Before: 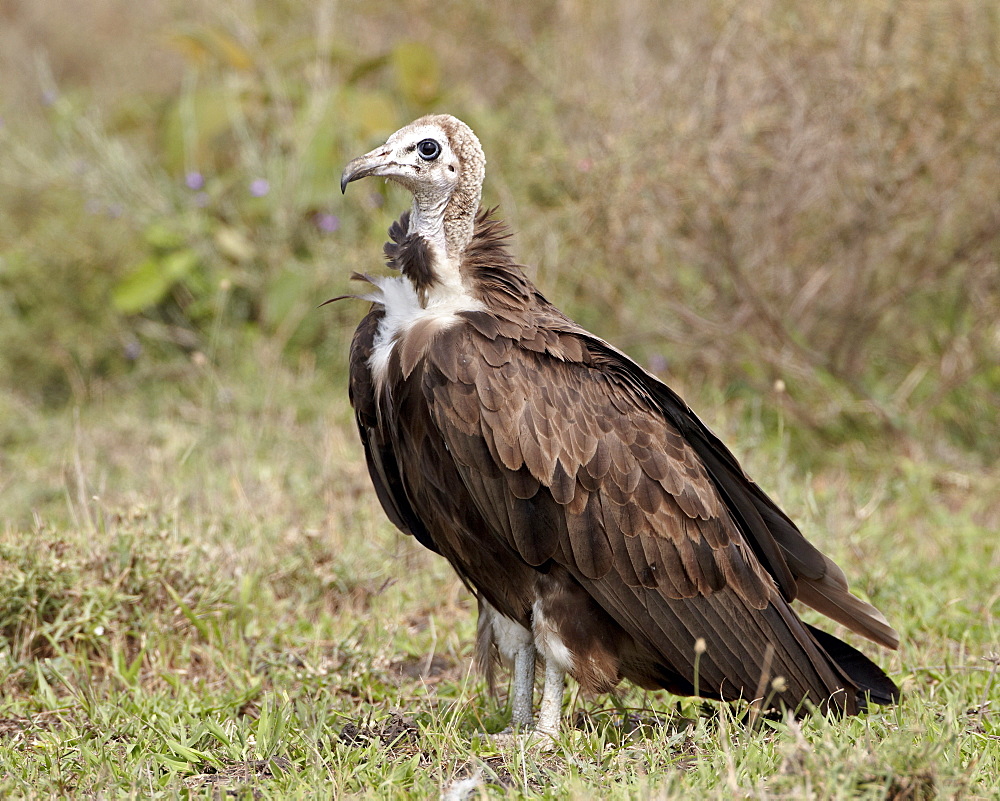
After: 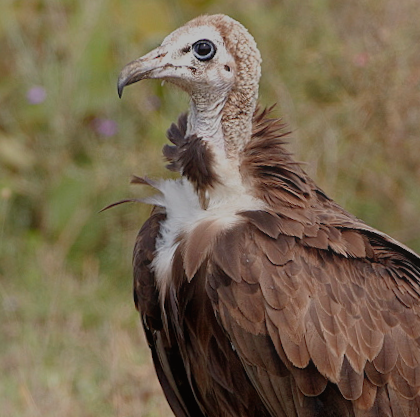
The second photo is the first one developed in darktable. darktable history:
exposure: black level correction 0, exposure -0.766 EV, compensate highlight preservation false
rotate and perspective: rotation -2.12°, lens shift (vertical) 0.009, lens shift (horizontal) -0.008, automatic cropping original format, crop left 0.036, crop right 0.964, crop top 0.05, crop bottom 0.959
crop: left 20.248%, top 10.86%, right 35.675%, bottom 34.321%
contrast equalizer: octaves 7, y [[0.6 ×6], [0.55 ×6], [0 ×6], [0 ×6], [0 ×6]], mix -0.3
shadows and highlights: on, module defaults
tone equalizer: on, module defaults
